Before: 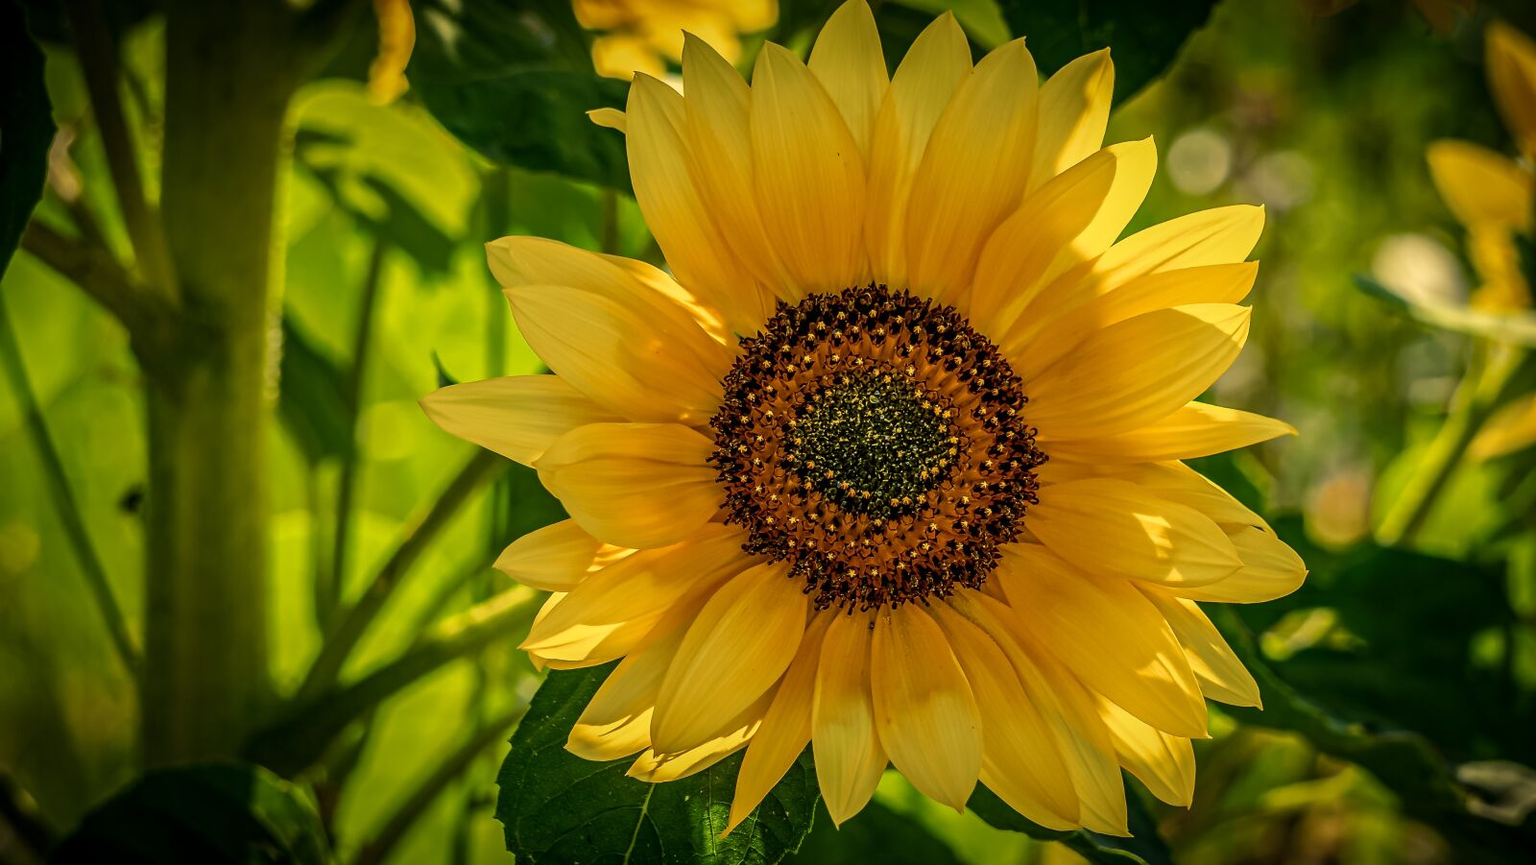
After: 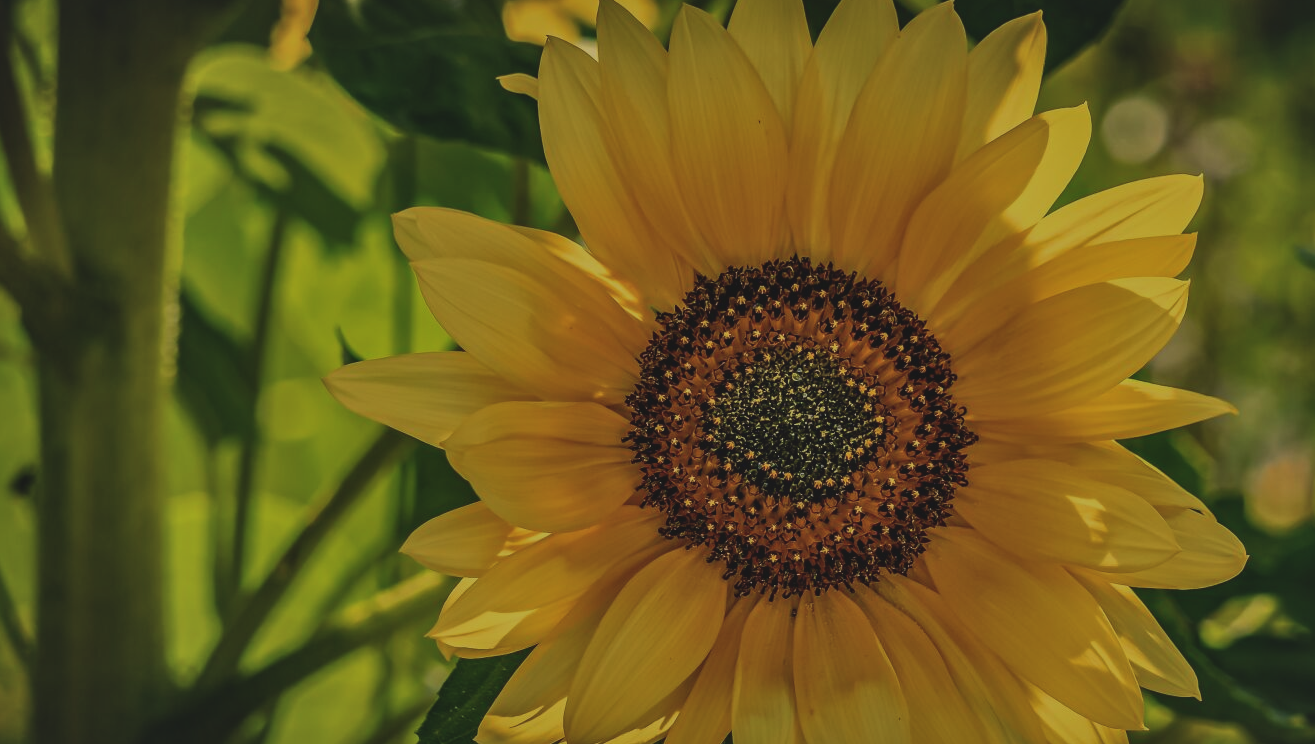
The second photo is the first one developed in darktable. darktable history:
exposure: black level correction -0.016, exposure -1.065 EV, compensate exposure bias true, compensate highlight preservation false
crop and rotate: left 7.139%, top 4.388%, right 10.63%, bottom 12.986%
shadows and highlights: soften with gaussian
